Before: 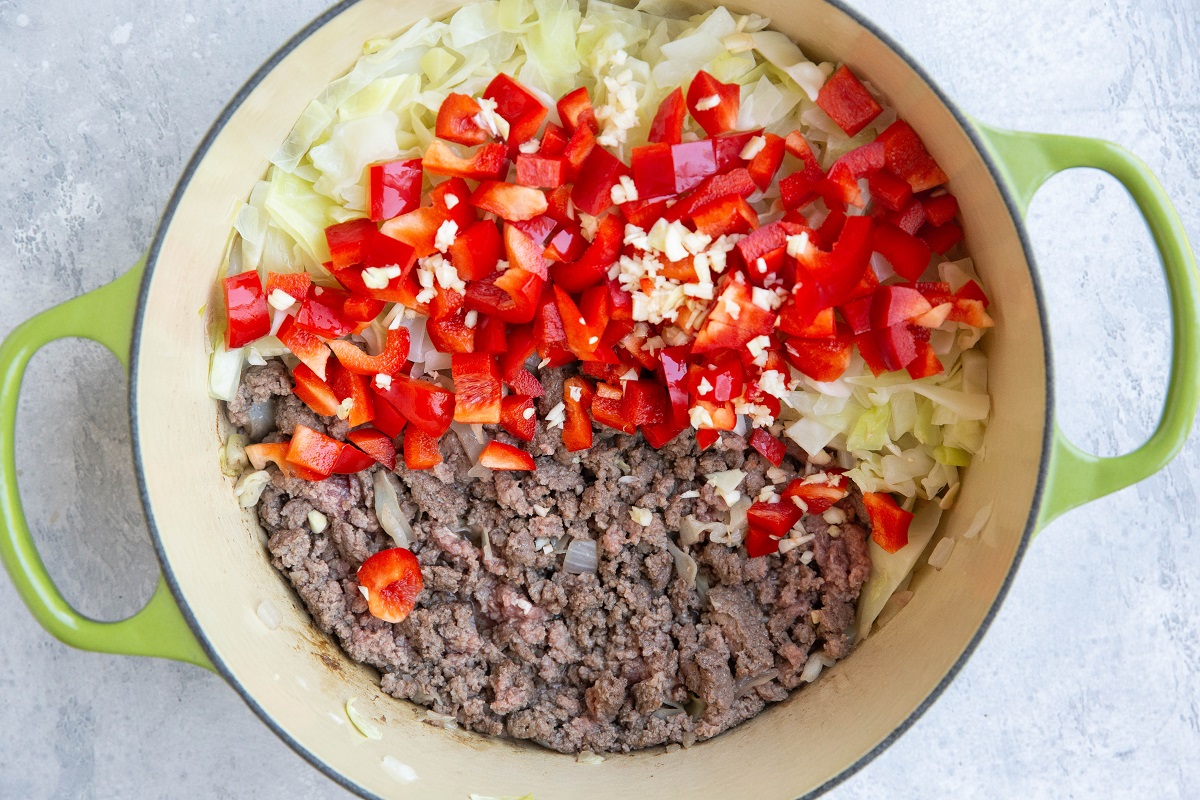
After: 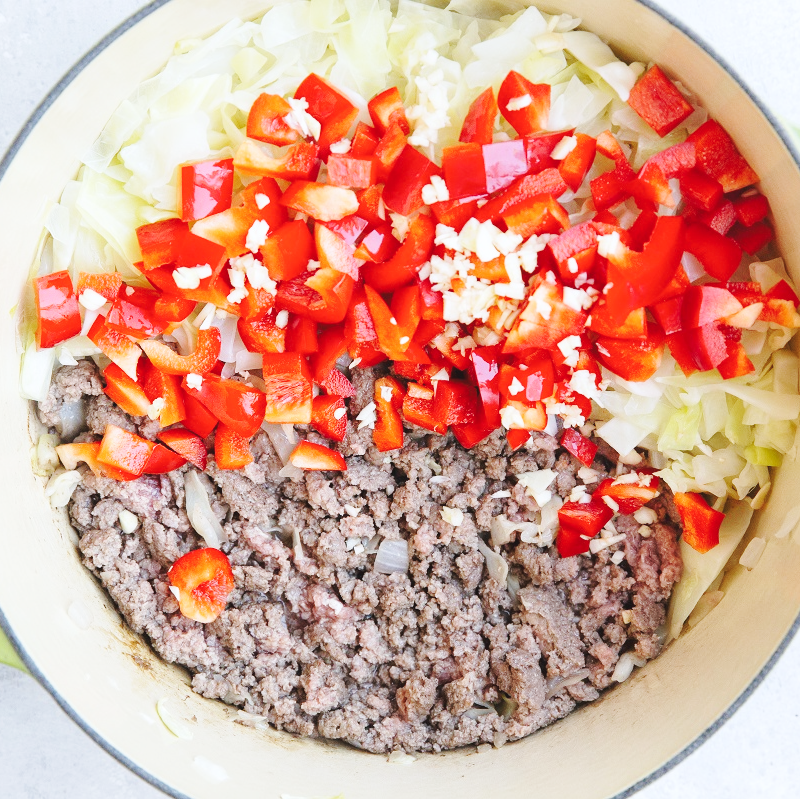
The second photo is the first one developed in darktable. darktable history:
base curve: curves: ch0 [(0, 0.007) (0.028, 0.063) (0.121, 0.311) (0.46, 0.743) (0.859, 0.957) (1, 1)], preserve colors none
white balance: red 0.974, blue 1.044
crop and rotate: left 15.754%, right 17.579%
